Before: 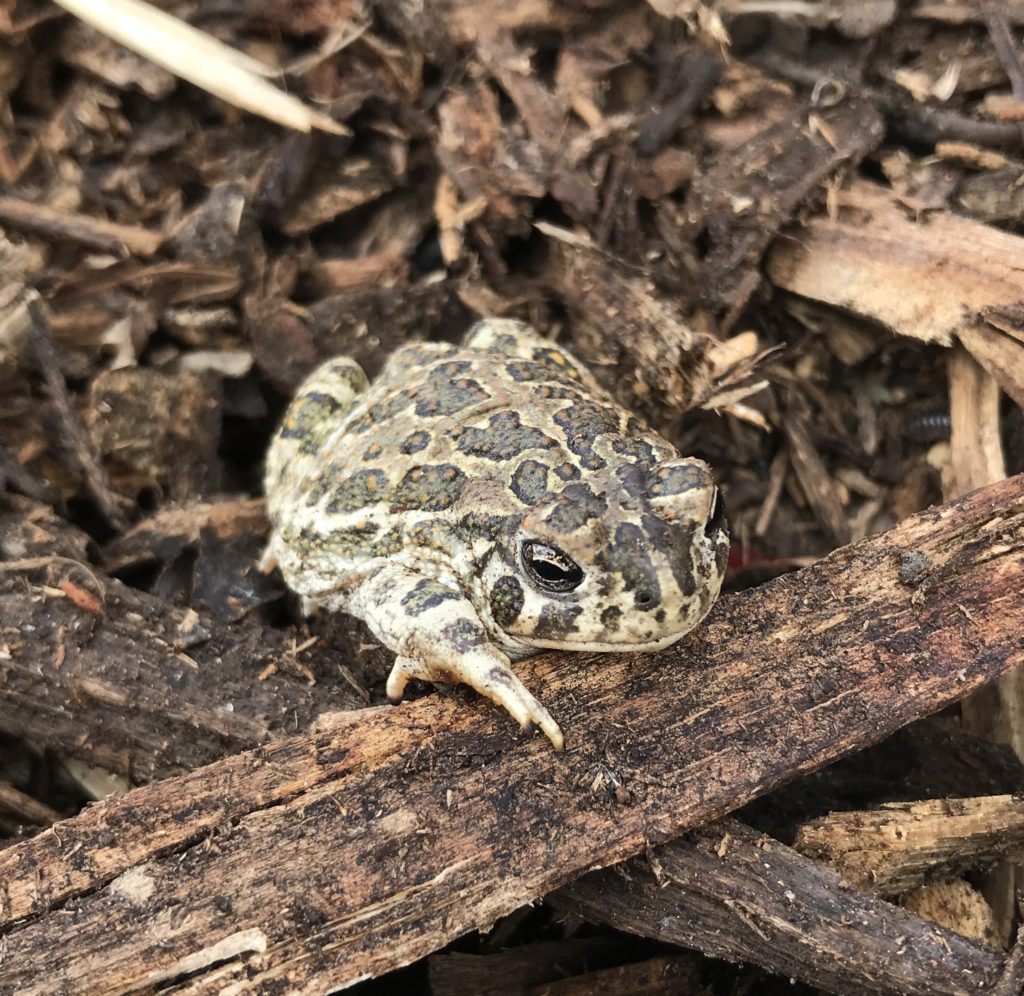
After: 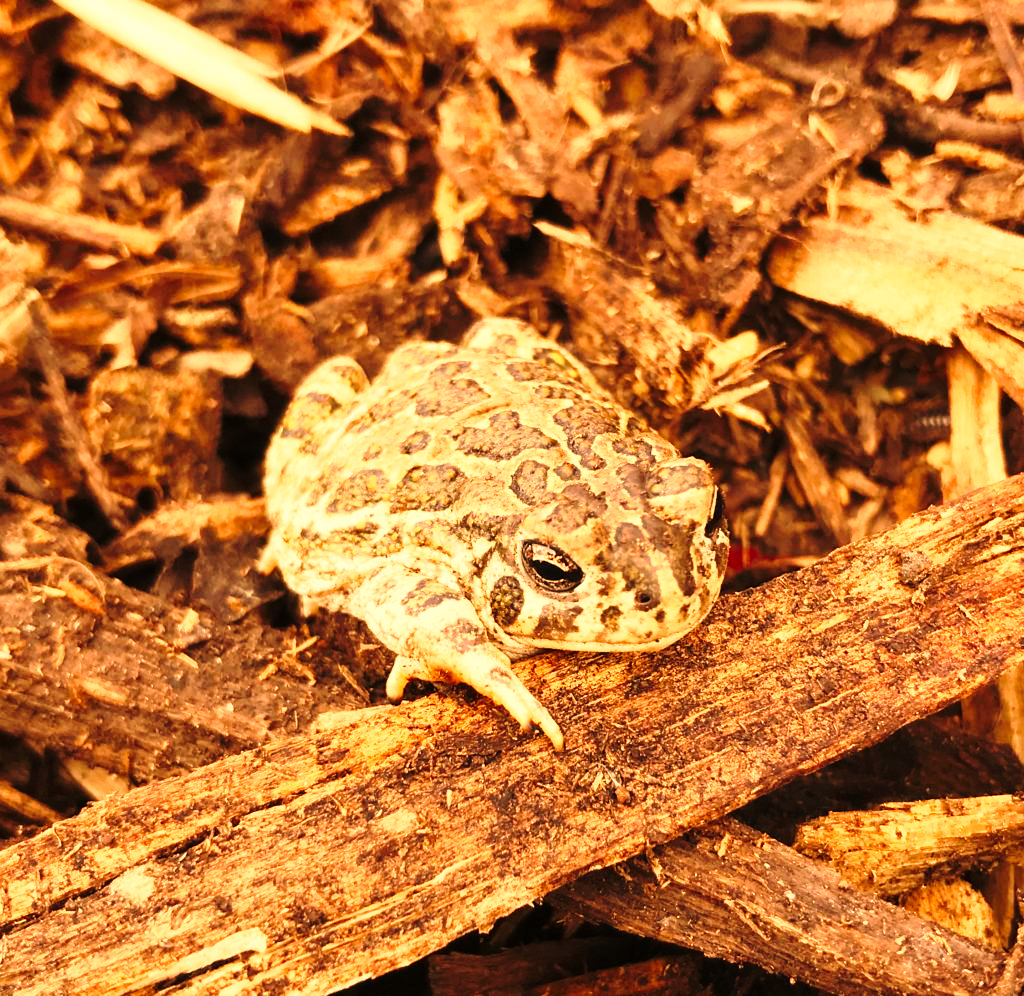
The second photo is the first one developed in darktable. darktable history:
white balance: red 1.467, blue 0.684
base curve: curves: ch0 [(0, 0) (0.028, 0.03) (0.121, 0.232) (0.46, 0.748) (0.859, 0.968) (1, 1)], preserve colors none
